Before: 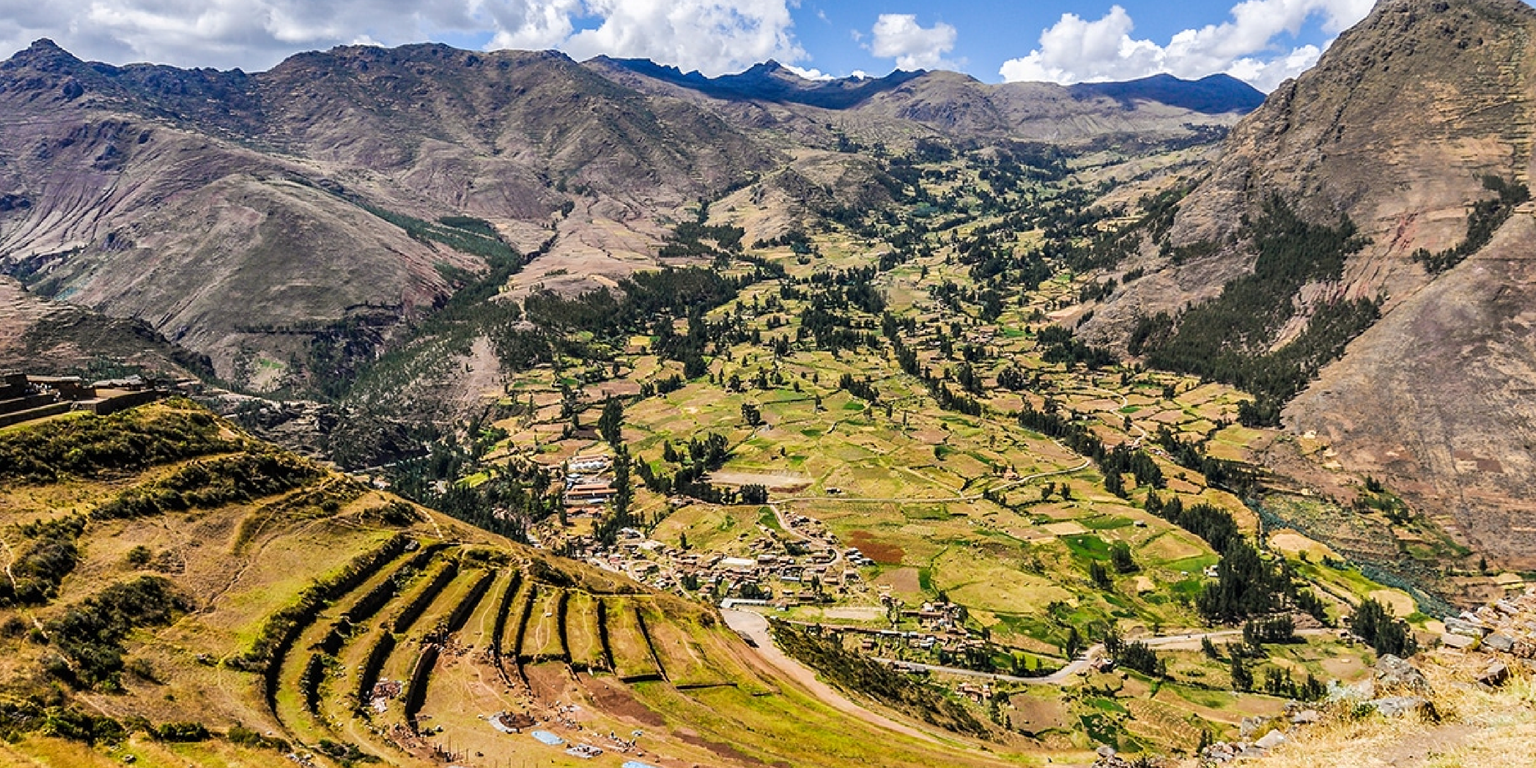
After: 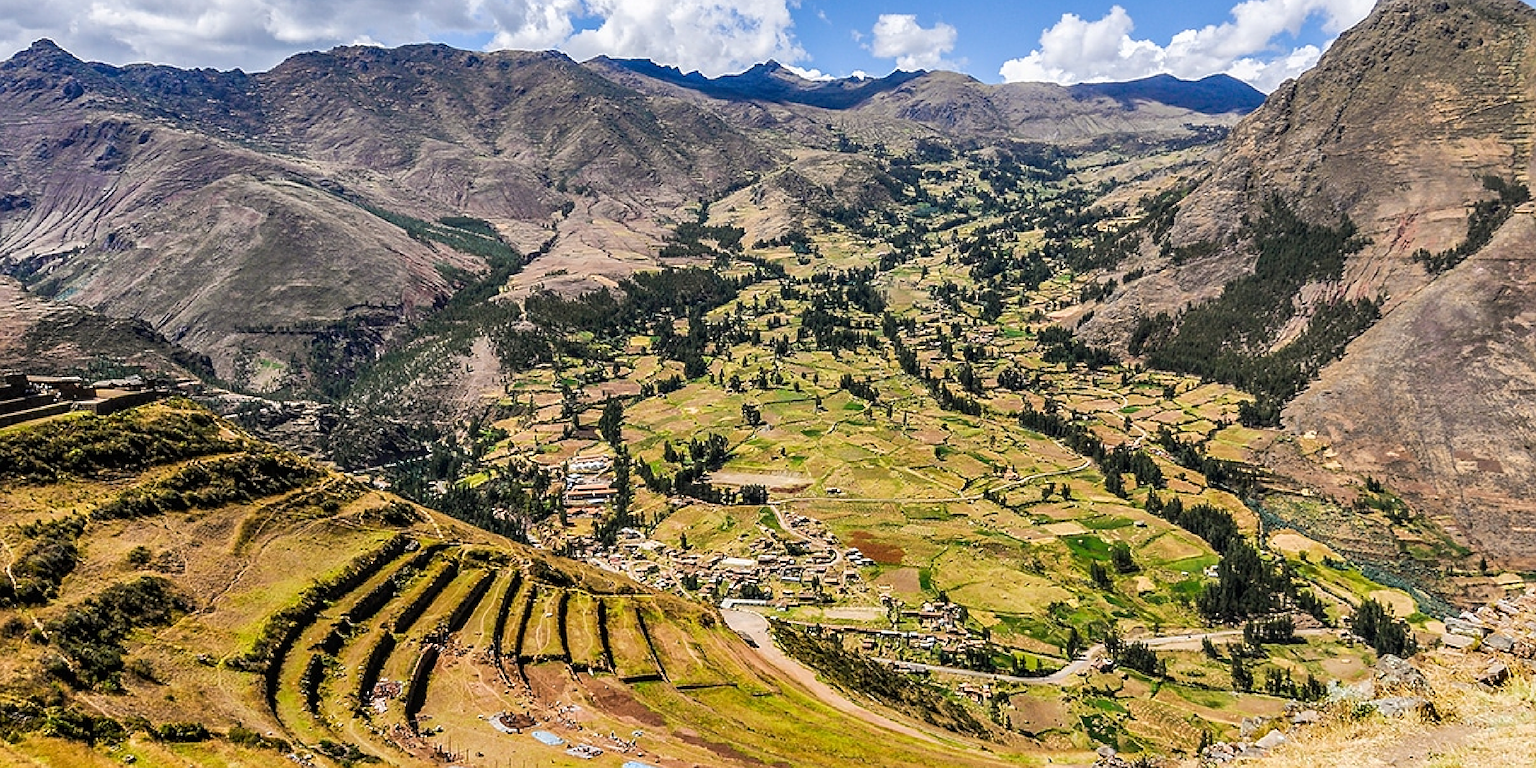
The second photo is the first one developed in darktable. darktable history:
sharpen: on, module defaults
rotate and perspective: automatic cropping original format, crop left 0, crop top 0
